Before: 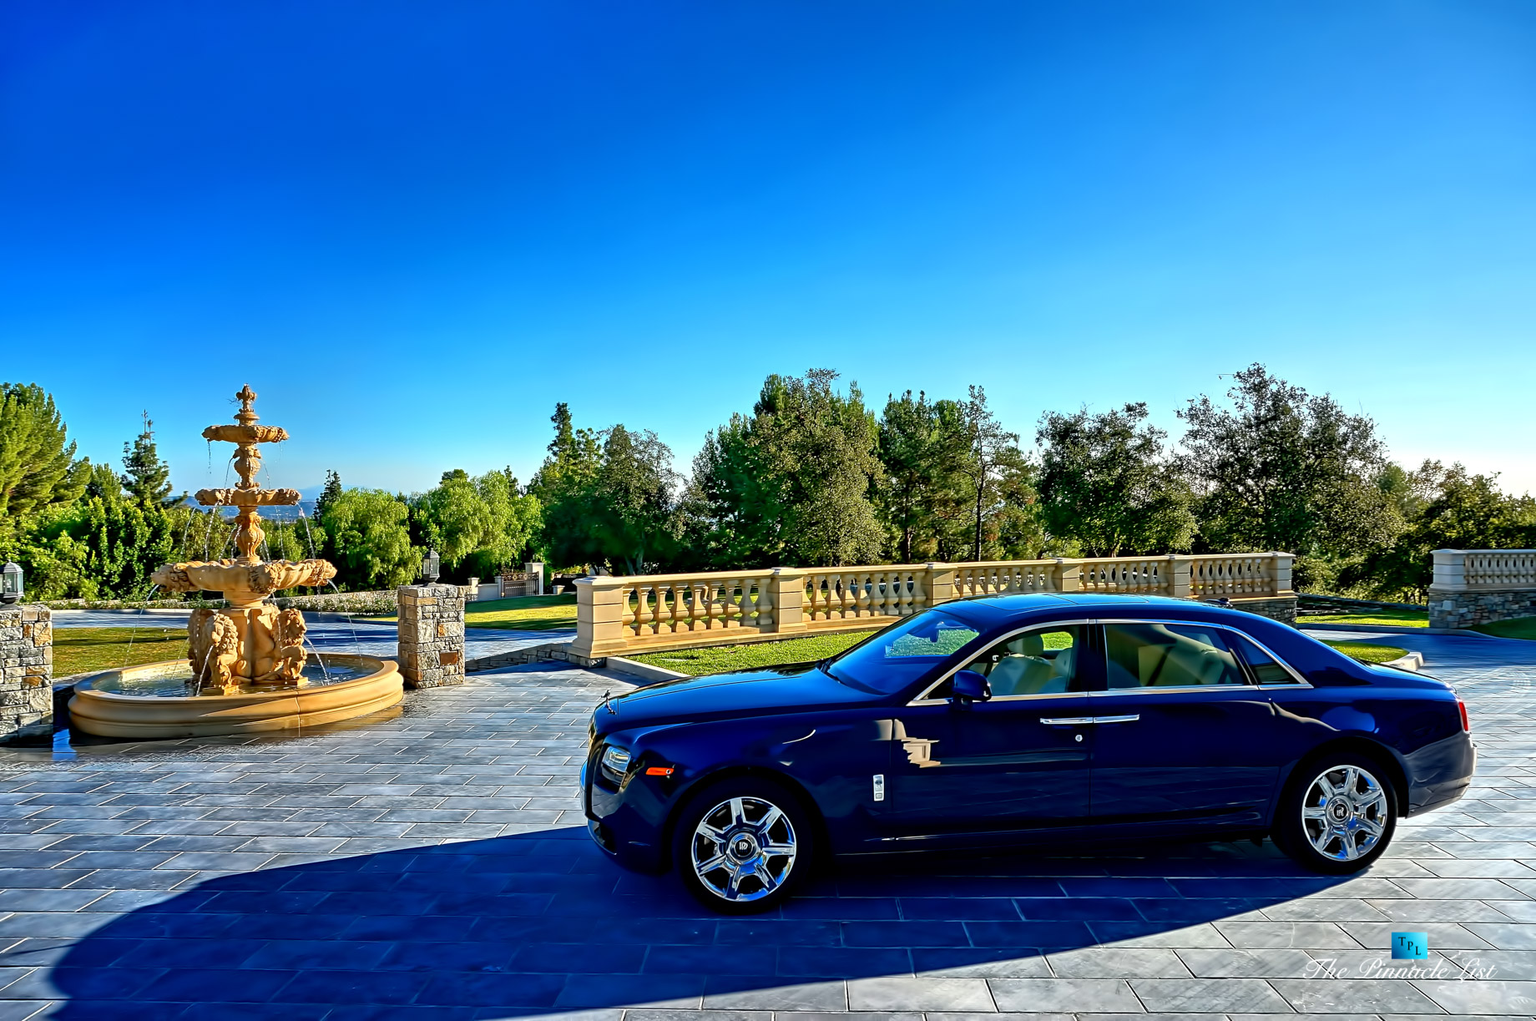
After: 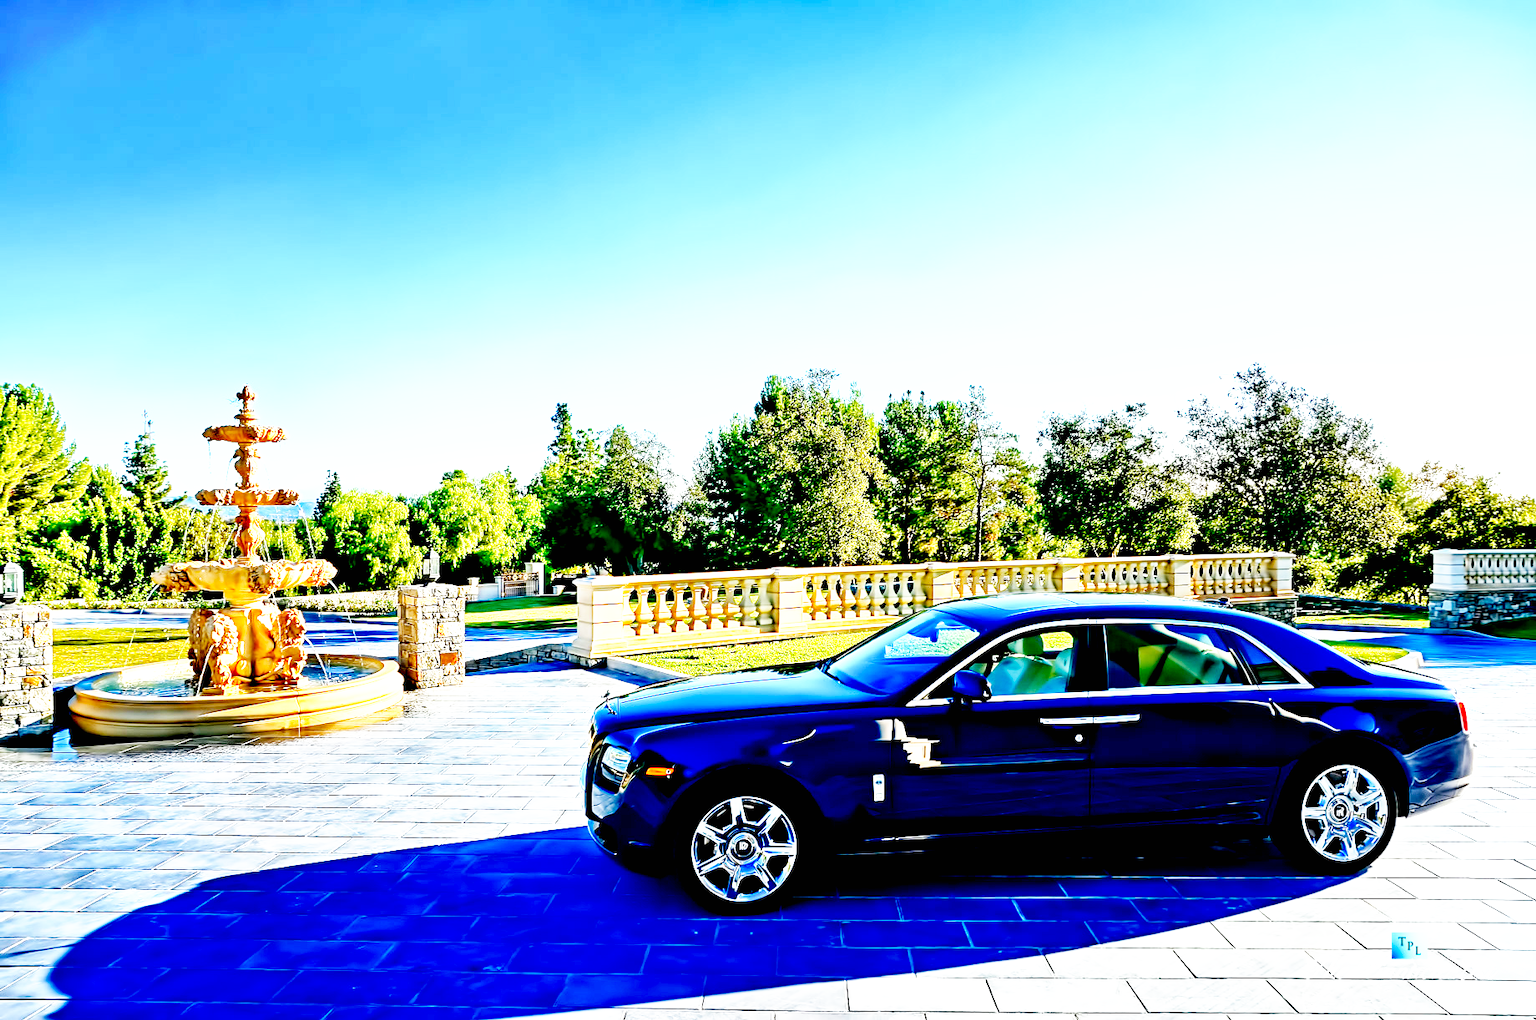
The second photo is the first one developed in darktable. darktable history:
exposure: black level correction 0.015, exposure 1.795 EV, compensate exposure bias true, compensate highlight preservation false
base curve: curves: ch0 [(0, 0) (0.007, 0.004) (0.027, 0.03) (0.046, 0.07) (0.207, 0.54) (0.442, 0.872) (0.673, 0.972) (1, 1)], preserve colors none
